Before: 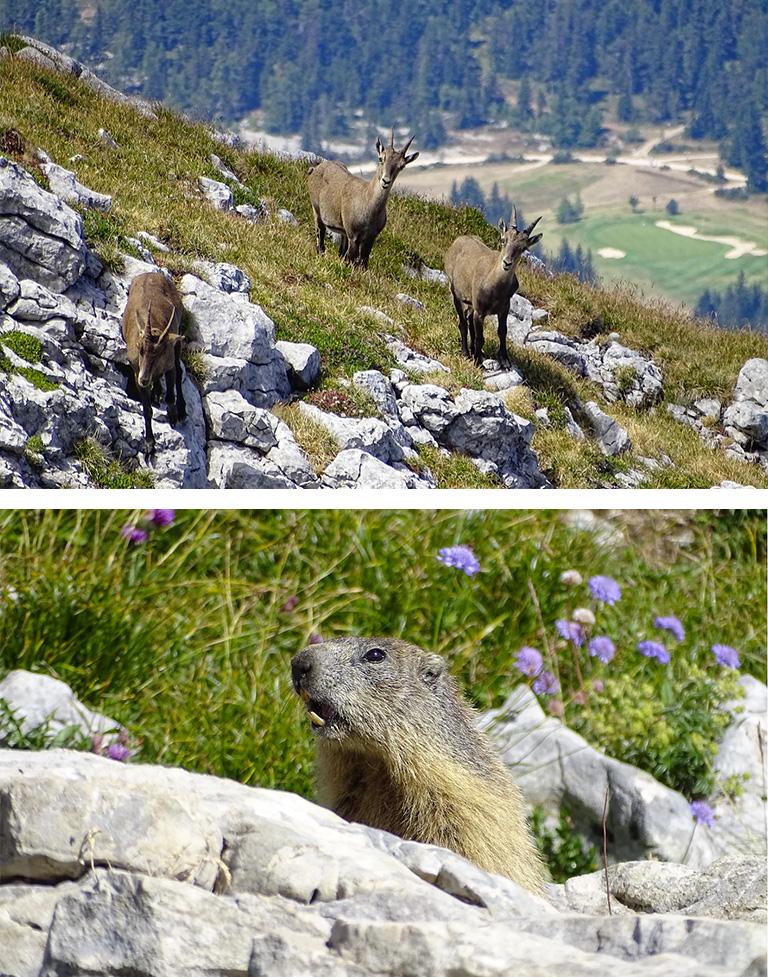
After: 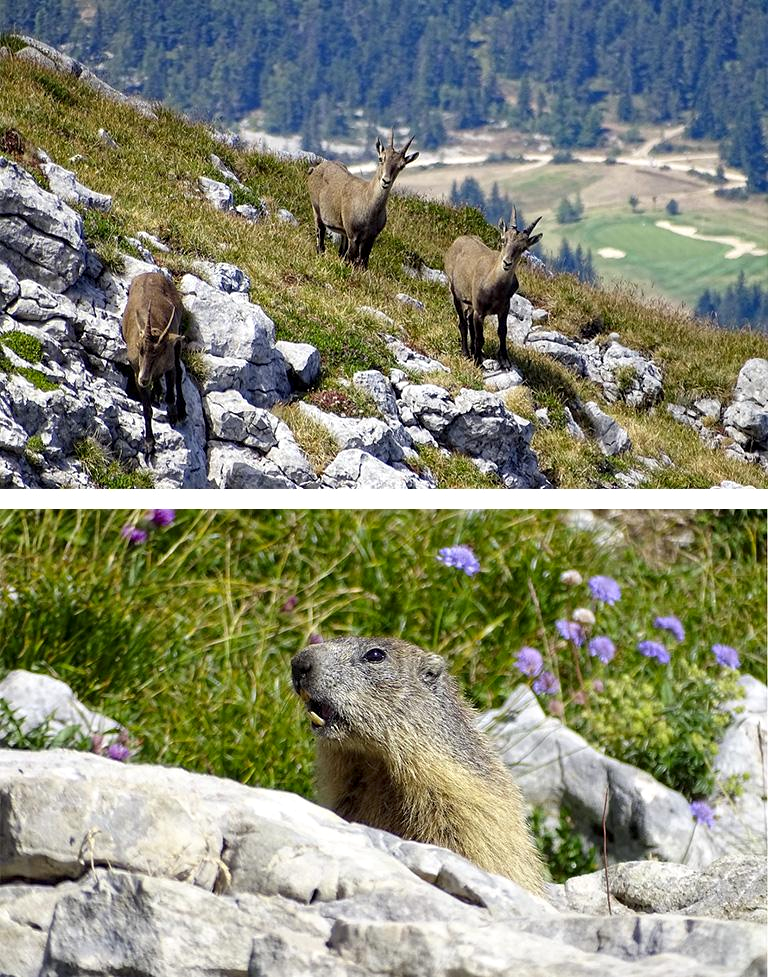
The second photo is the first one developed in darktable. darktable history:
contrast equalizer: y [[0.6 ×6], [0.55 ×6], [0 ×6], [0 ×6], [0 ×6]], mix 0.205
